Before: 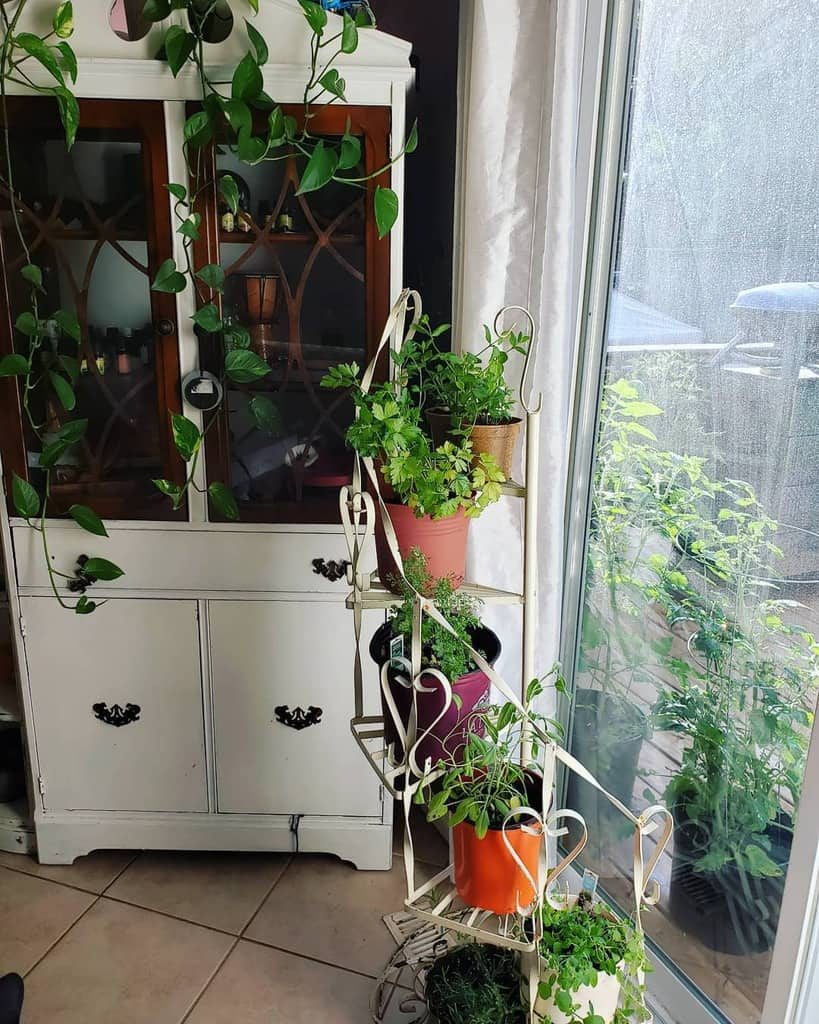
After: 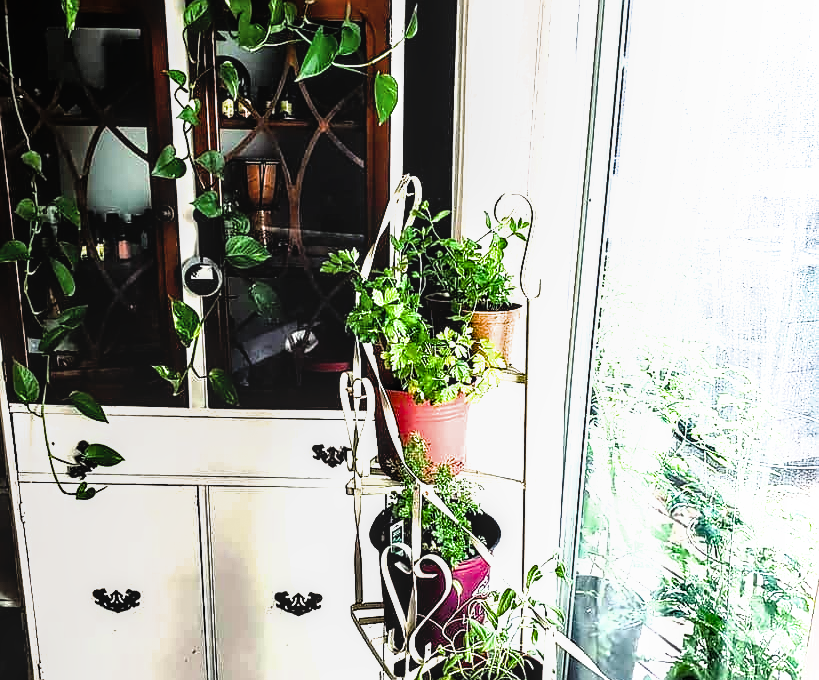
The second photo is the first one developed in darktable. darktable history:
local contrast: on, module defaults
filmic rgb: black relative exposure -8.28 EV, white relative exposure 2.25 EV, hardness 7.09, latitude 85.32%, contrast 1.701, highlights saturation mix -3.13%, shadows ↔ highlights balance -1.92%, contrast in shadows safe
sharpen: on, module defaults
shadows and highlights: shadows 37.57, highlights -26.78, soften with gaussian
exposure: black level correction 0, exposure 1.103 EV, compensate exposure bias true, compensate highlight preservation false
crop: top 11.18%, bottom 22.319%
color balance rgb: perceptual saturation grading › global saturation 17.311%, global vibrance -1.224%, saturation formula JzAzBz (2021)
contrast equalizer: y [[0.5, 0.504, 0.515, 0.527, 0.535, 0.534], [0.5 ×6], [0.491, 0.387, 0.179, 0.068, 0.068, 0.068], [0 ×5, 0.023], [0 ×6]], mix -0.365
